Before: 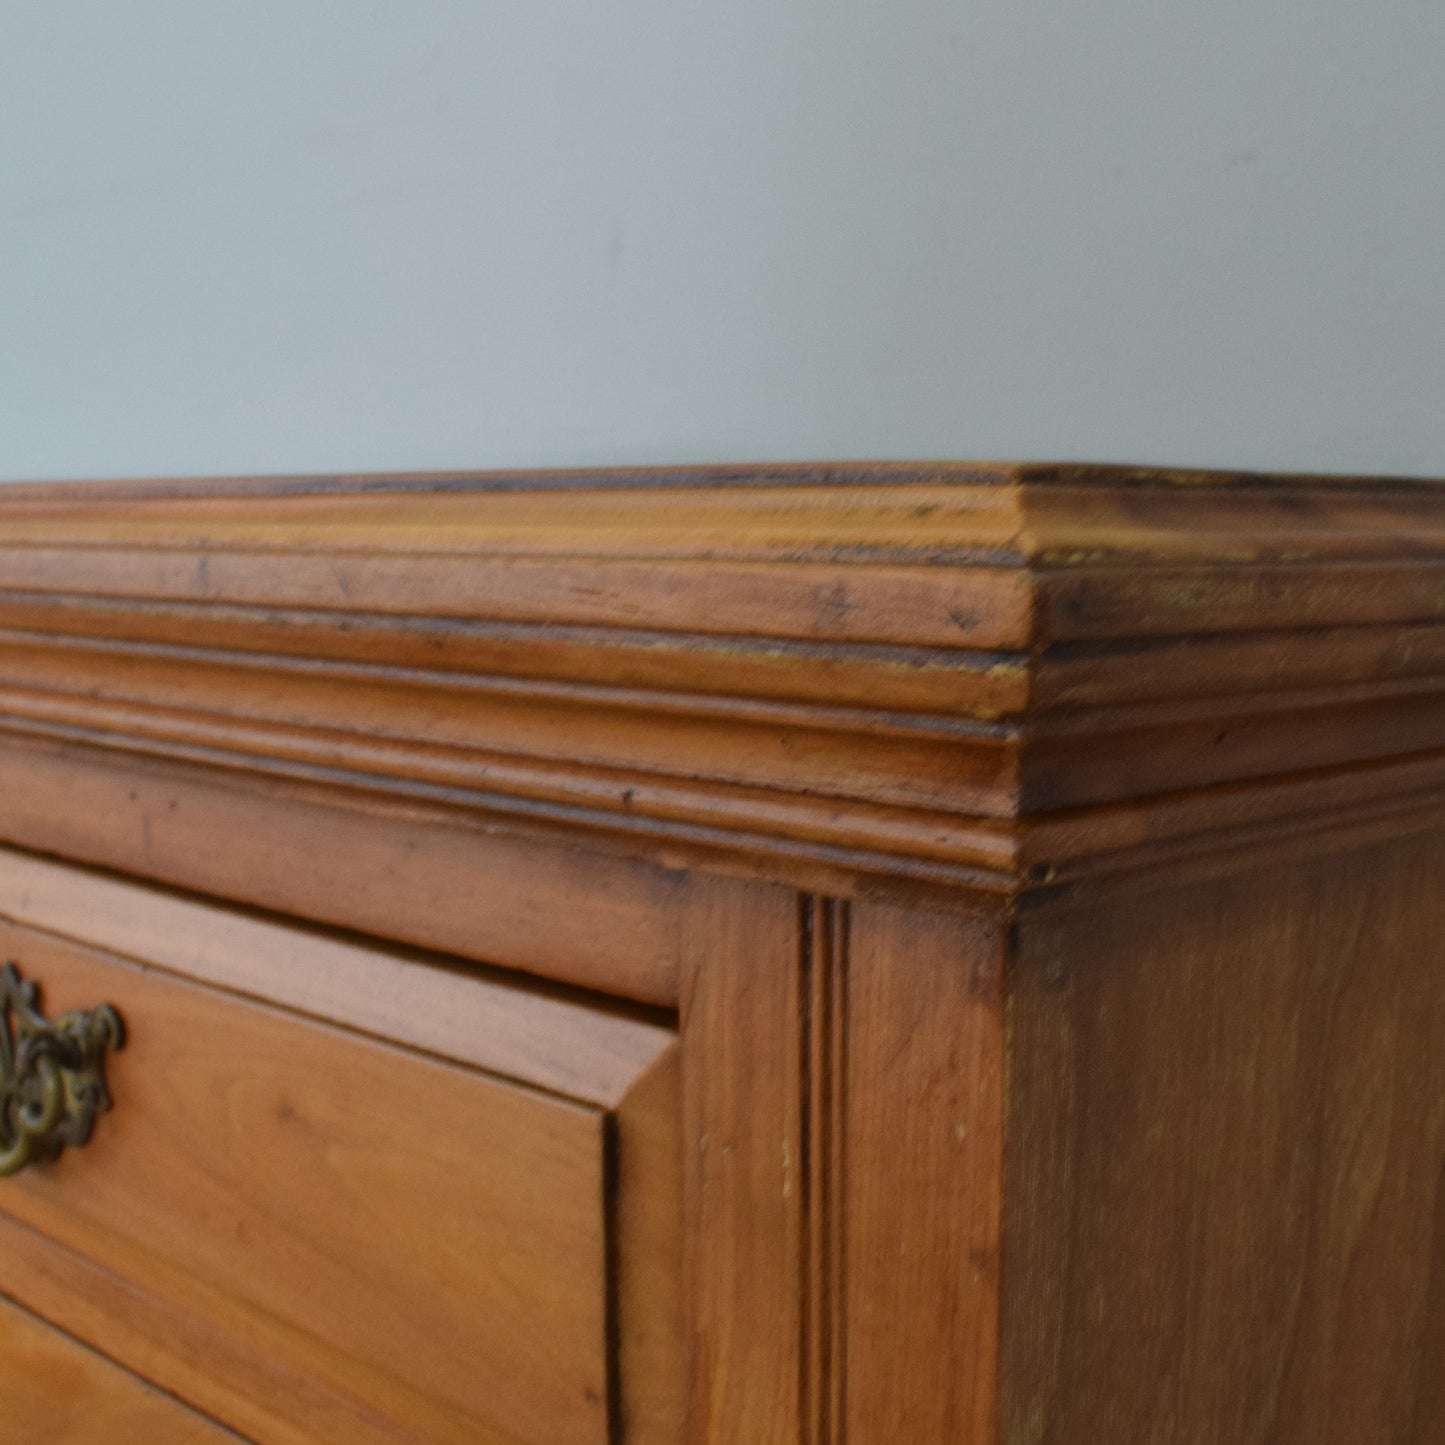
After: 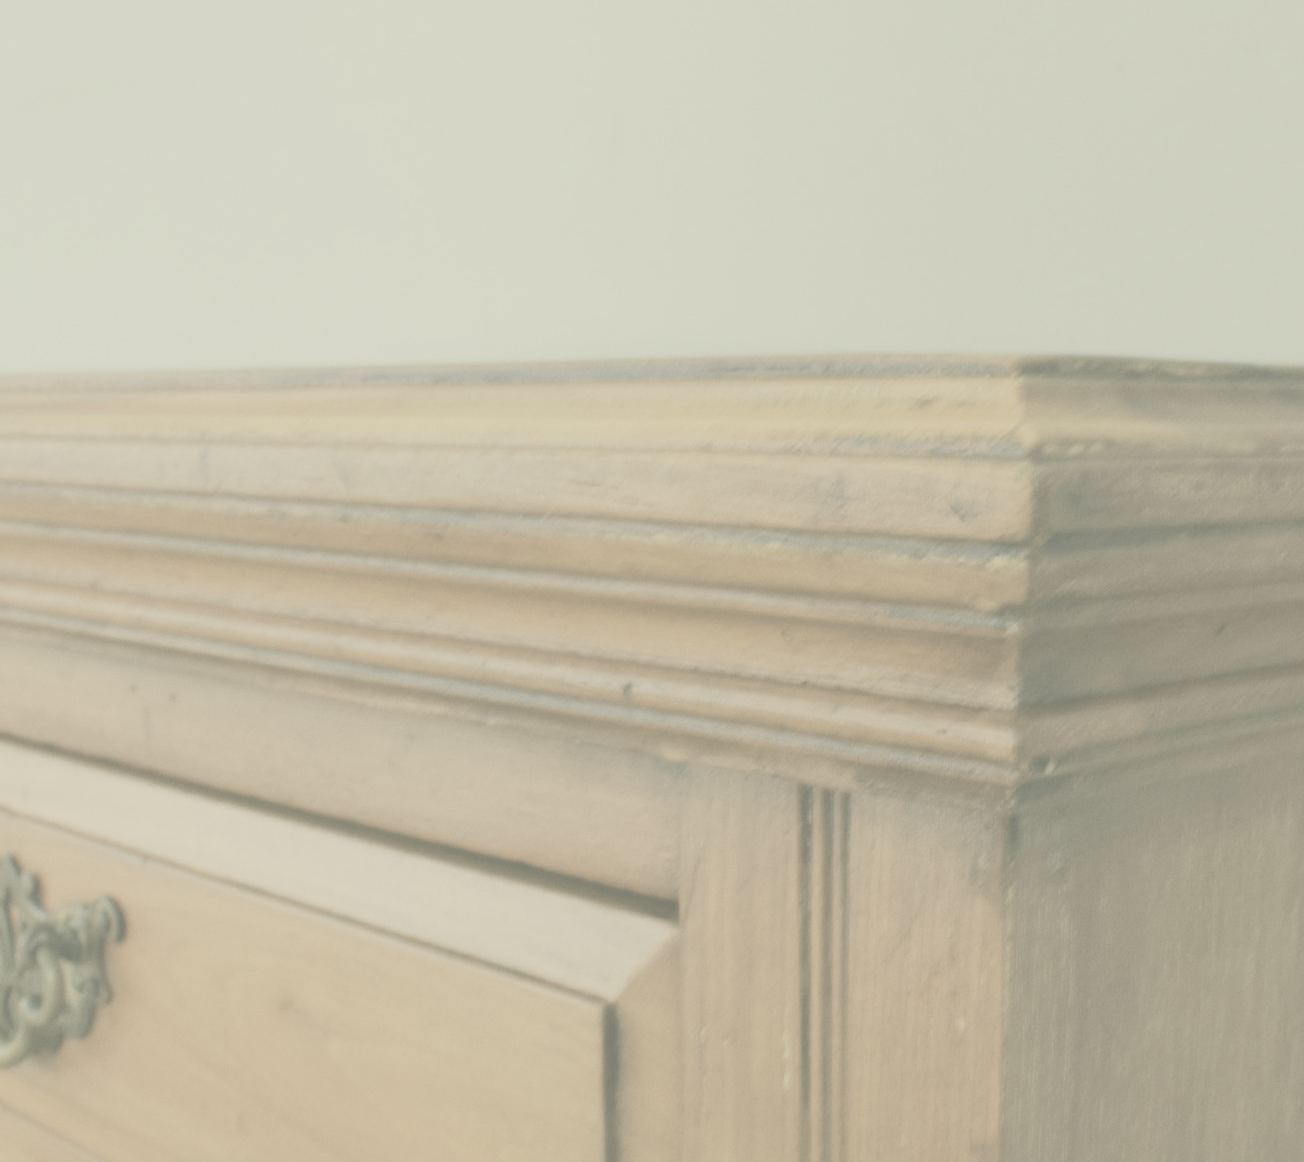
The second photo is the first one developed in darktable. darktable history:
crop: top 7.517%, right 9.743%, bottom 12.033%
base curve: curves: ch0 [(0, 0) (0.262, 0.32) (0.722, 0.705) (1, 1)], preserve colors none
contrast brightness saturation: contrast -0.321, brightness 0.758, saturation -0.767
color correction: highlights a* -0.535, highlights b* 9.62, shadows a* -9.17, shadows b* 0.788
